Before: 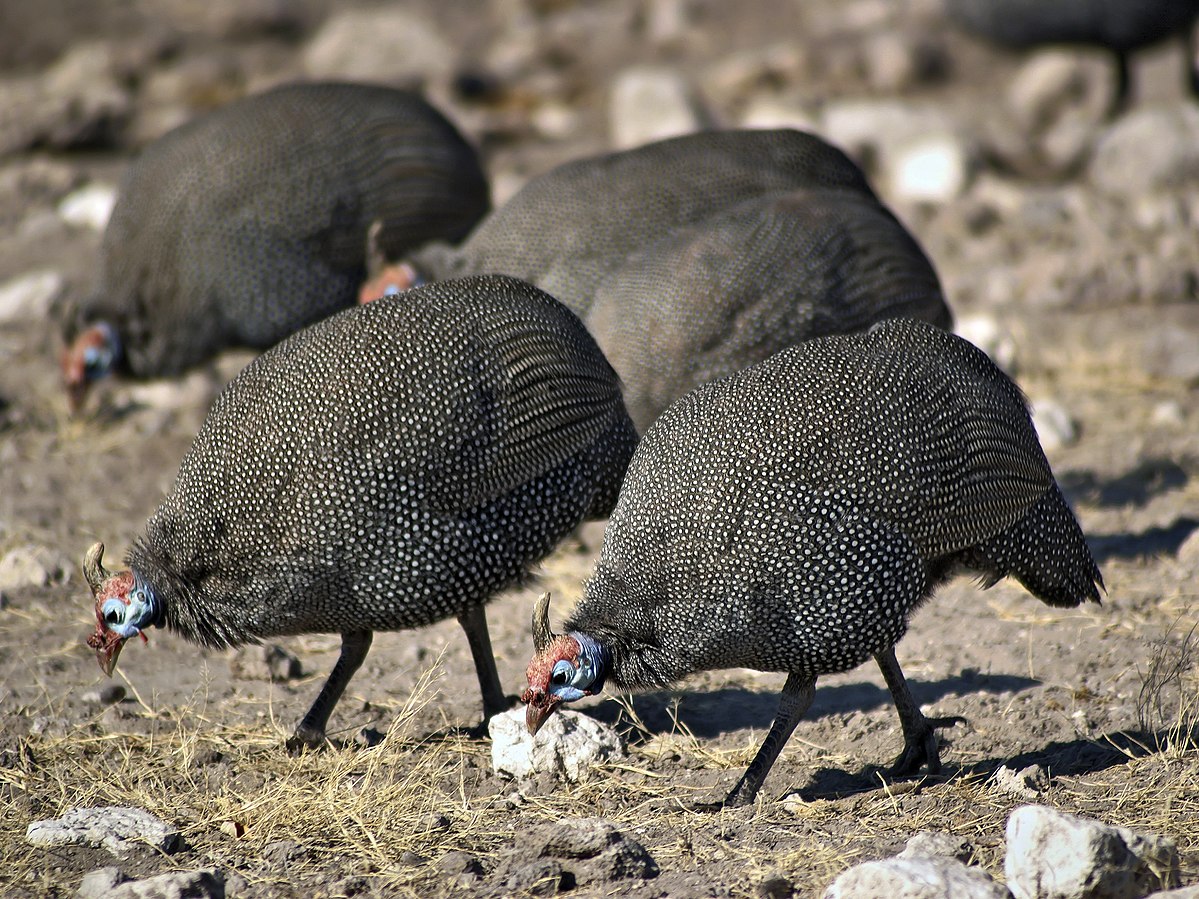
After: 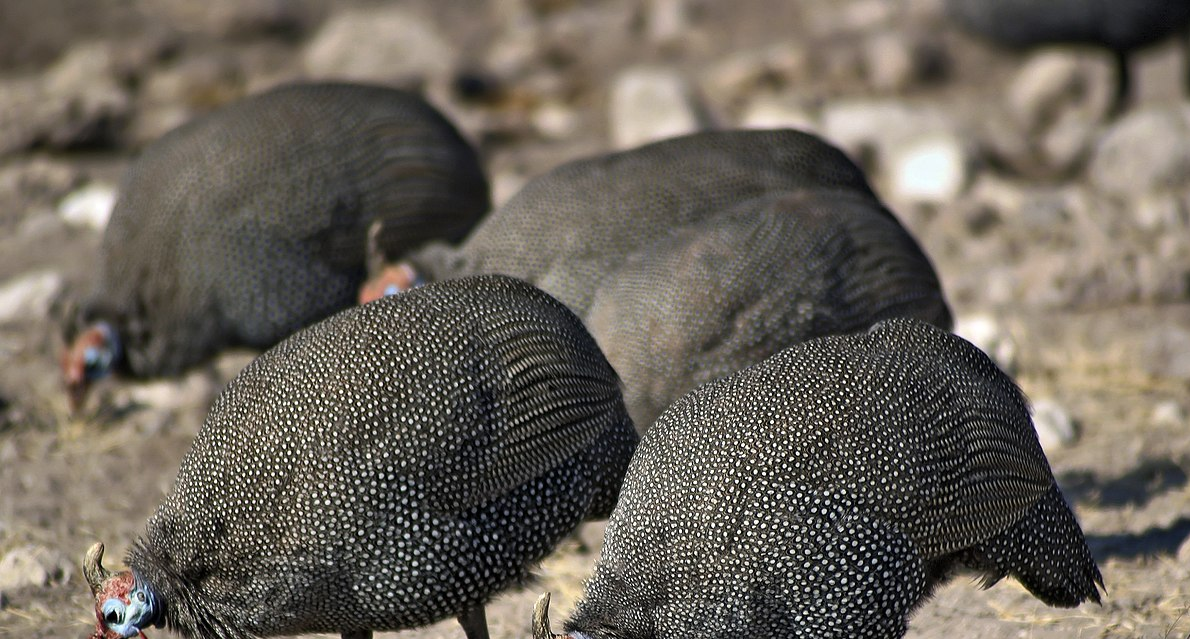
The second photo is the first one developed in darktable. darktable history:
crop: bottom 28.663%
